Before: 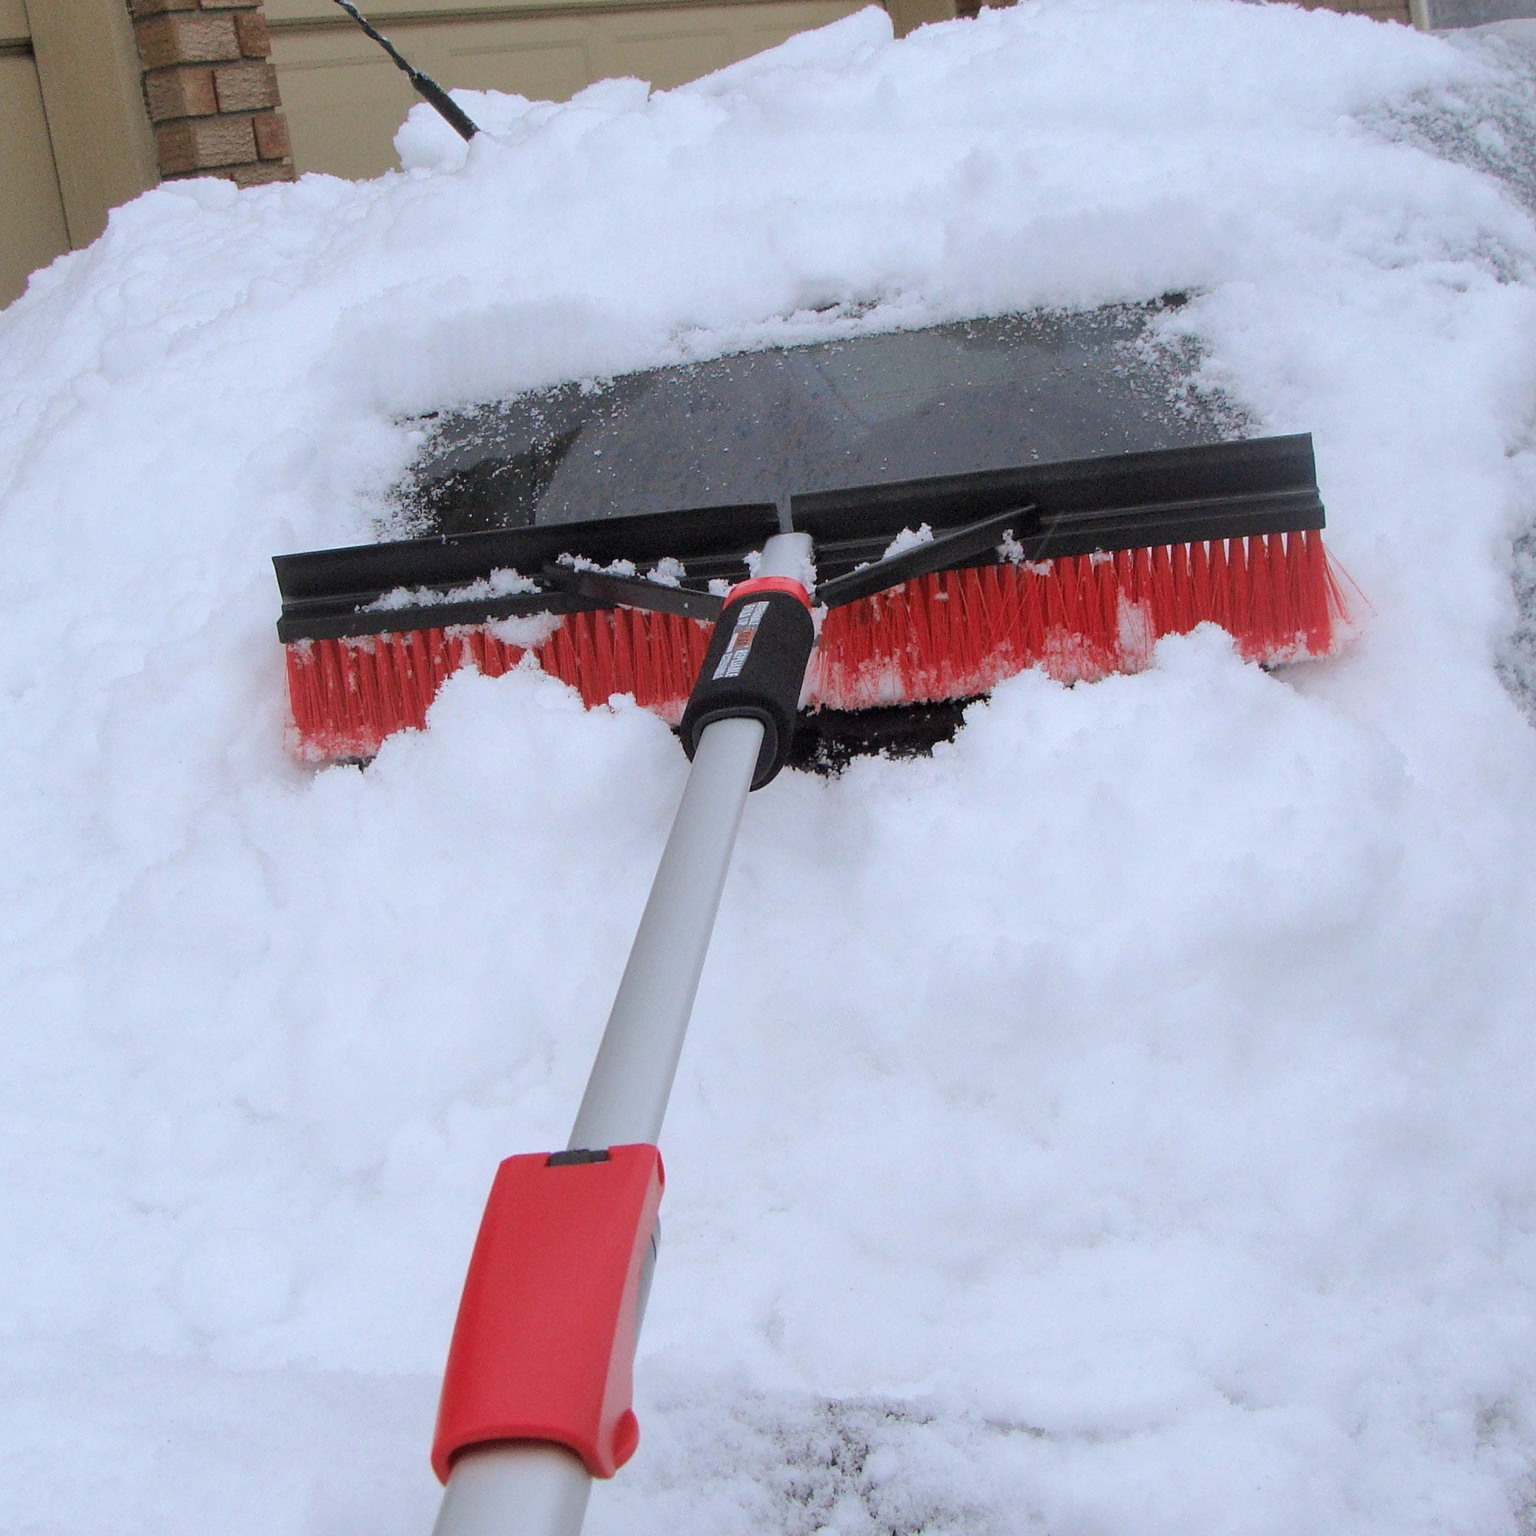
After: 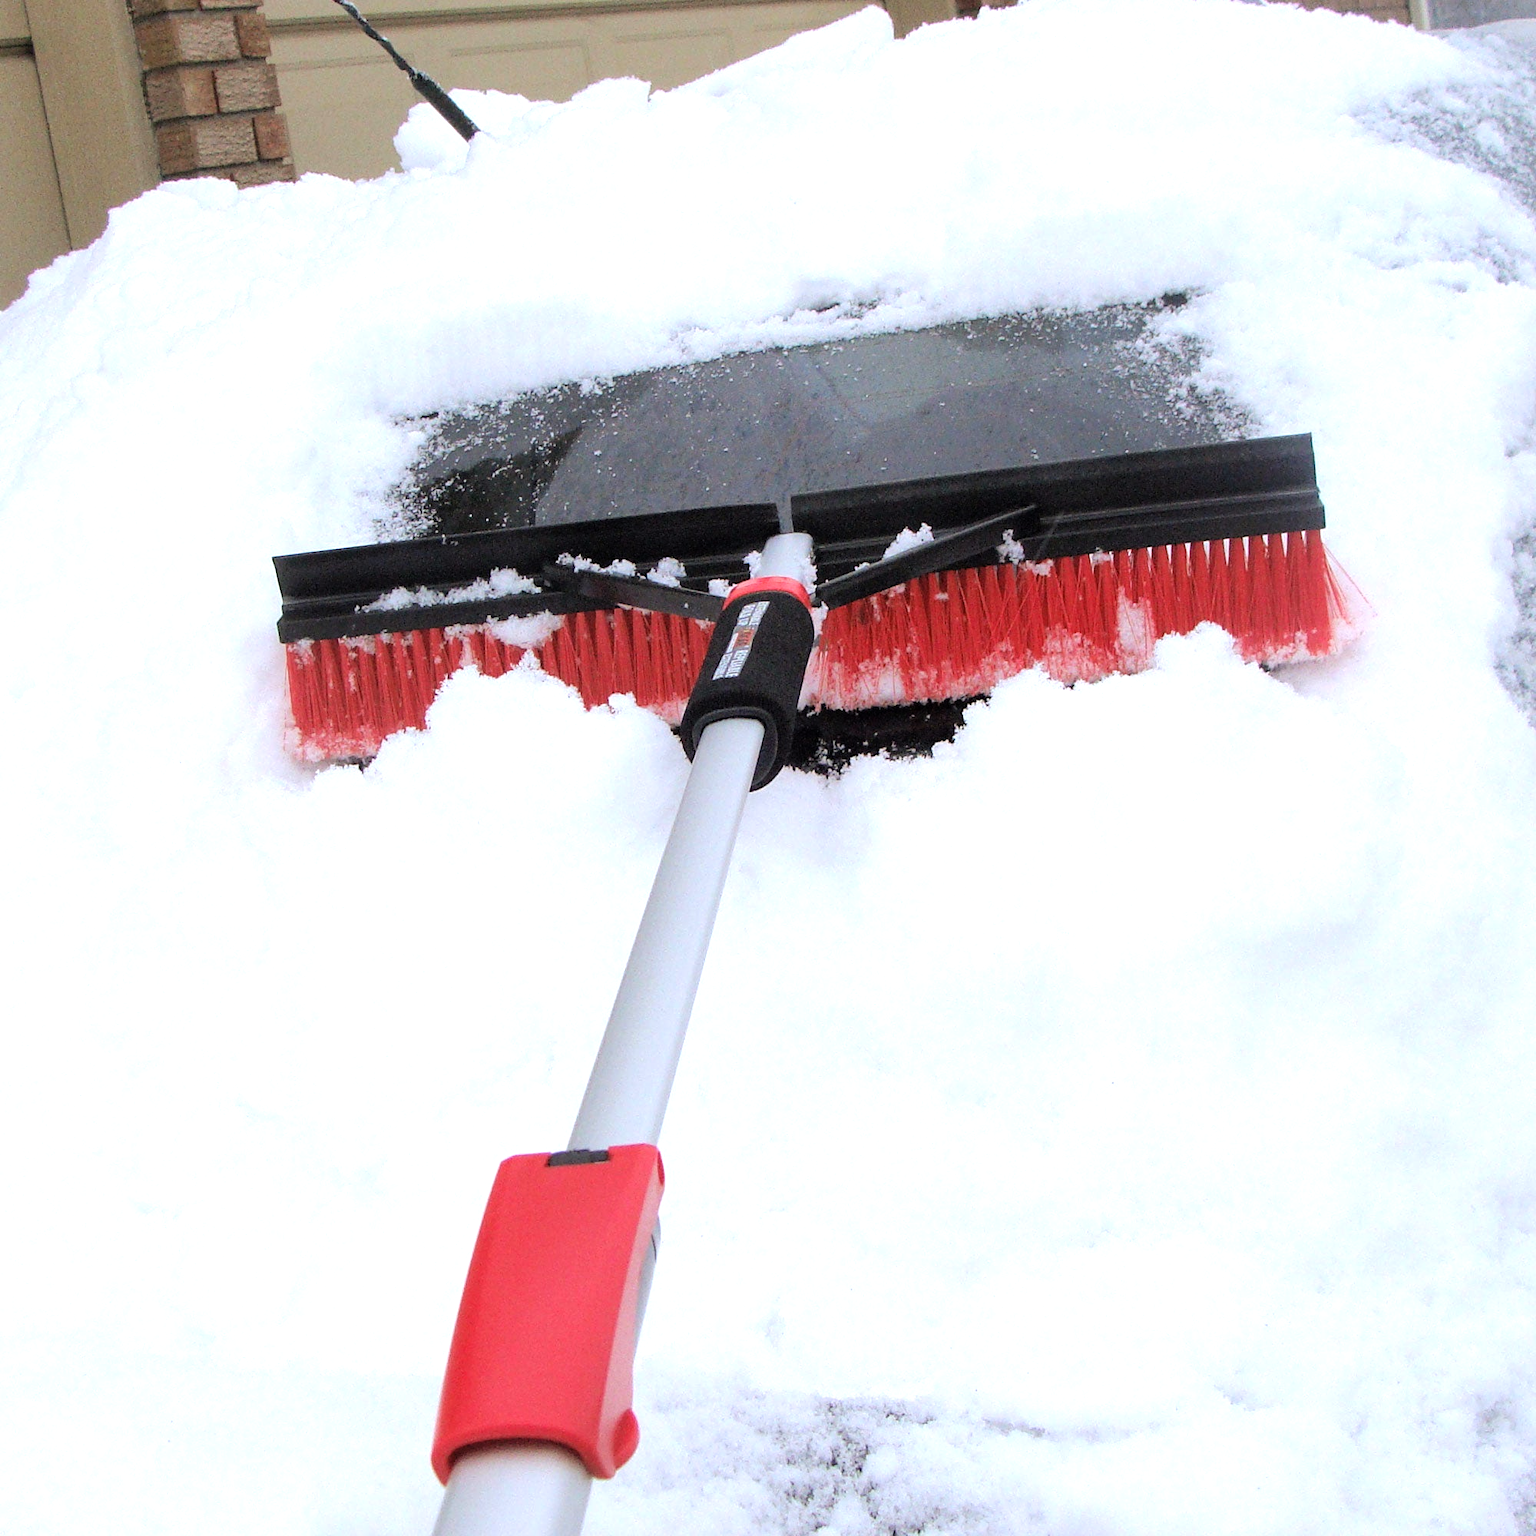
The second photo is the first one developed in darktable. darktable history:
tone equalizer: -8 EV -0.786 EV, -7 EV -0.681 EV, -6 EV -0.632 EV, -5 EV -0.388 EV, -3 EV 0.371 EV, -2 EV 0.6 EV, -1 EV 0.687 EV, +0 EV 0.775 EV
